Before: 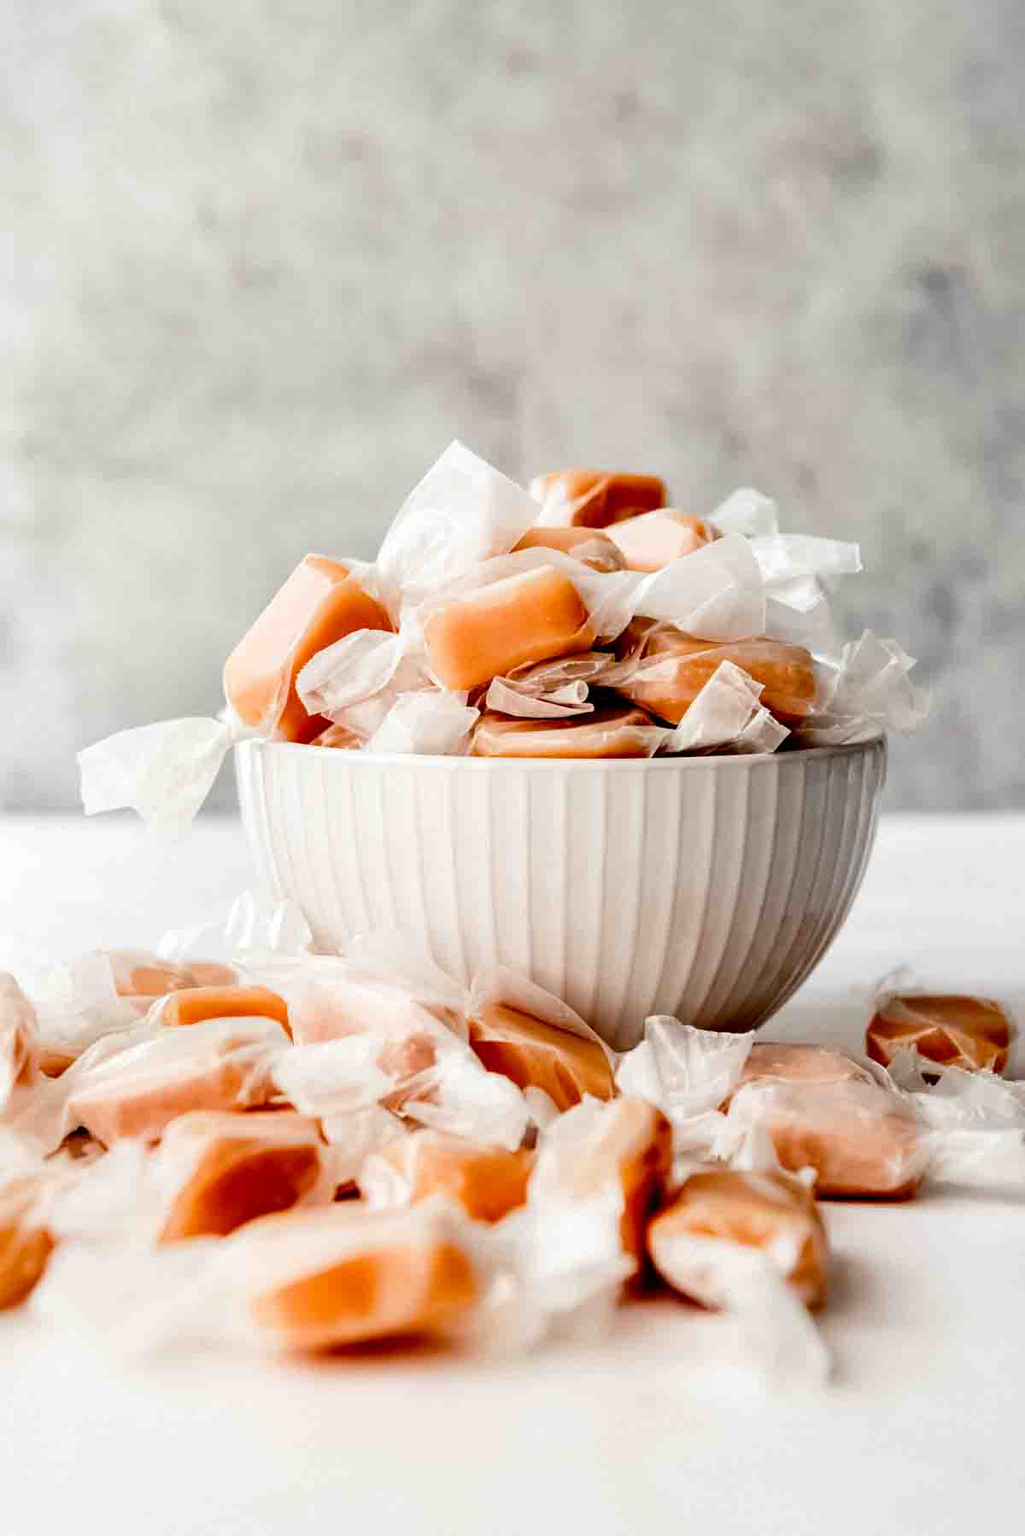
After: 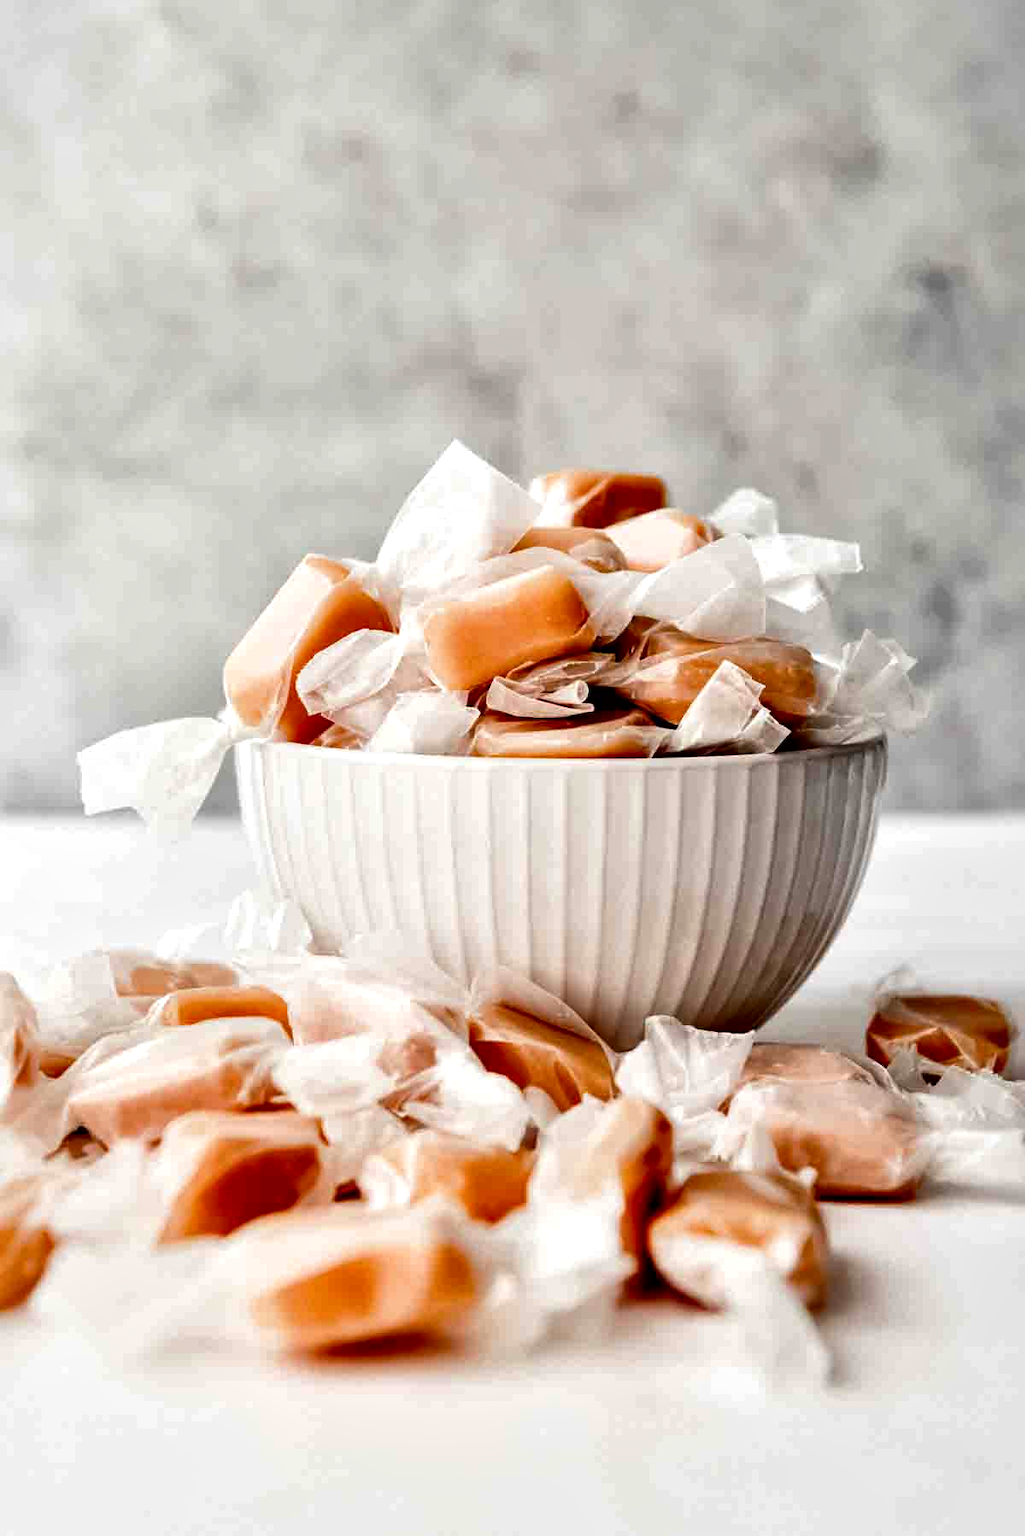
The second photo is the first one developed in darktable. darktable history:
tone equalizer: edges refinement/feathering 500, mask exposure compensation -1.57 EV, preserve details no
local contrast: mode bilateral grid, contrast 25, coarseness 47, detail 152%, midtone range 0.2
contrast brightness saturation: saturation -0.044
